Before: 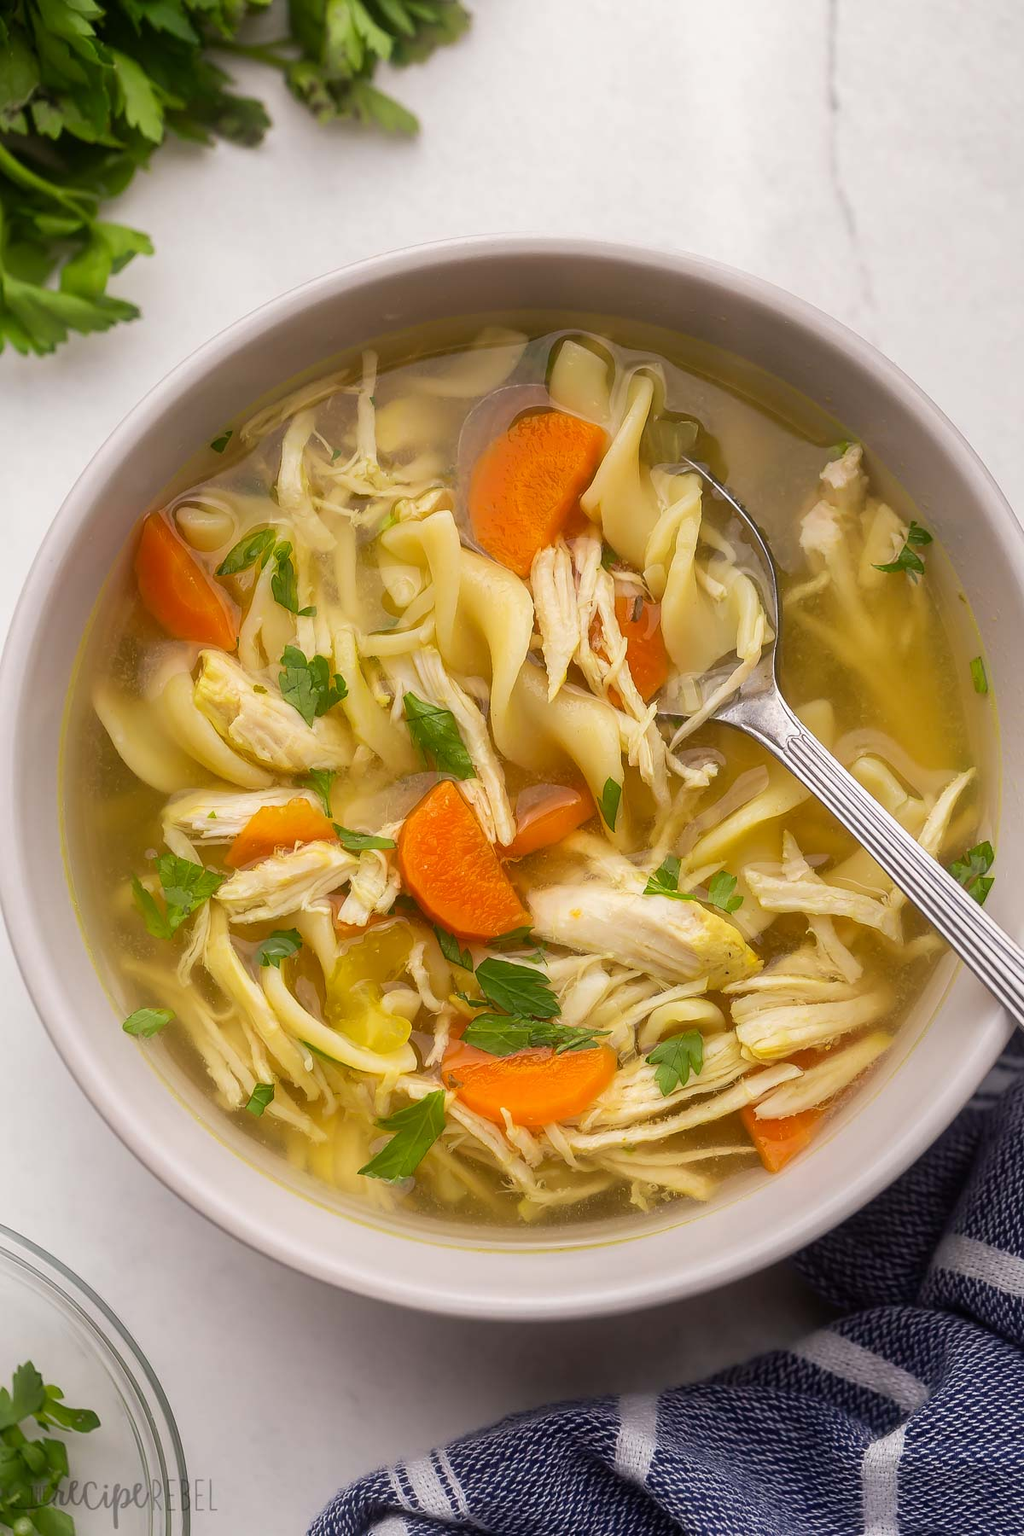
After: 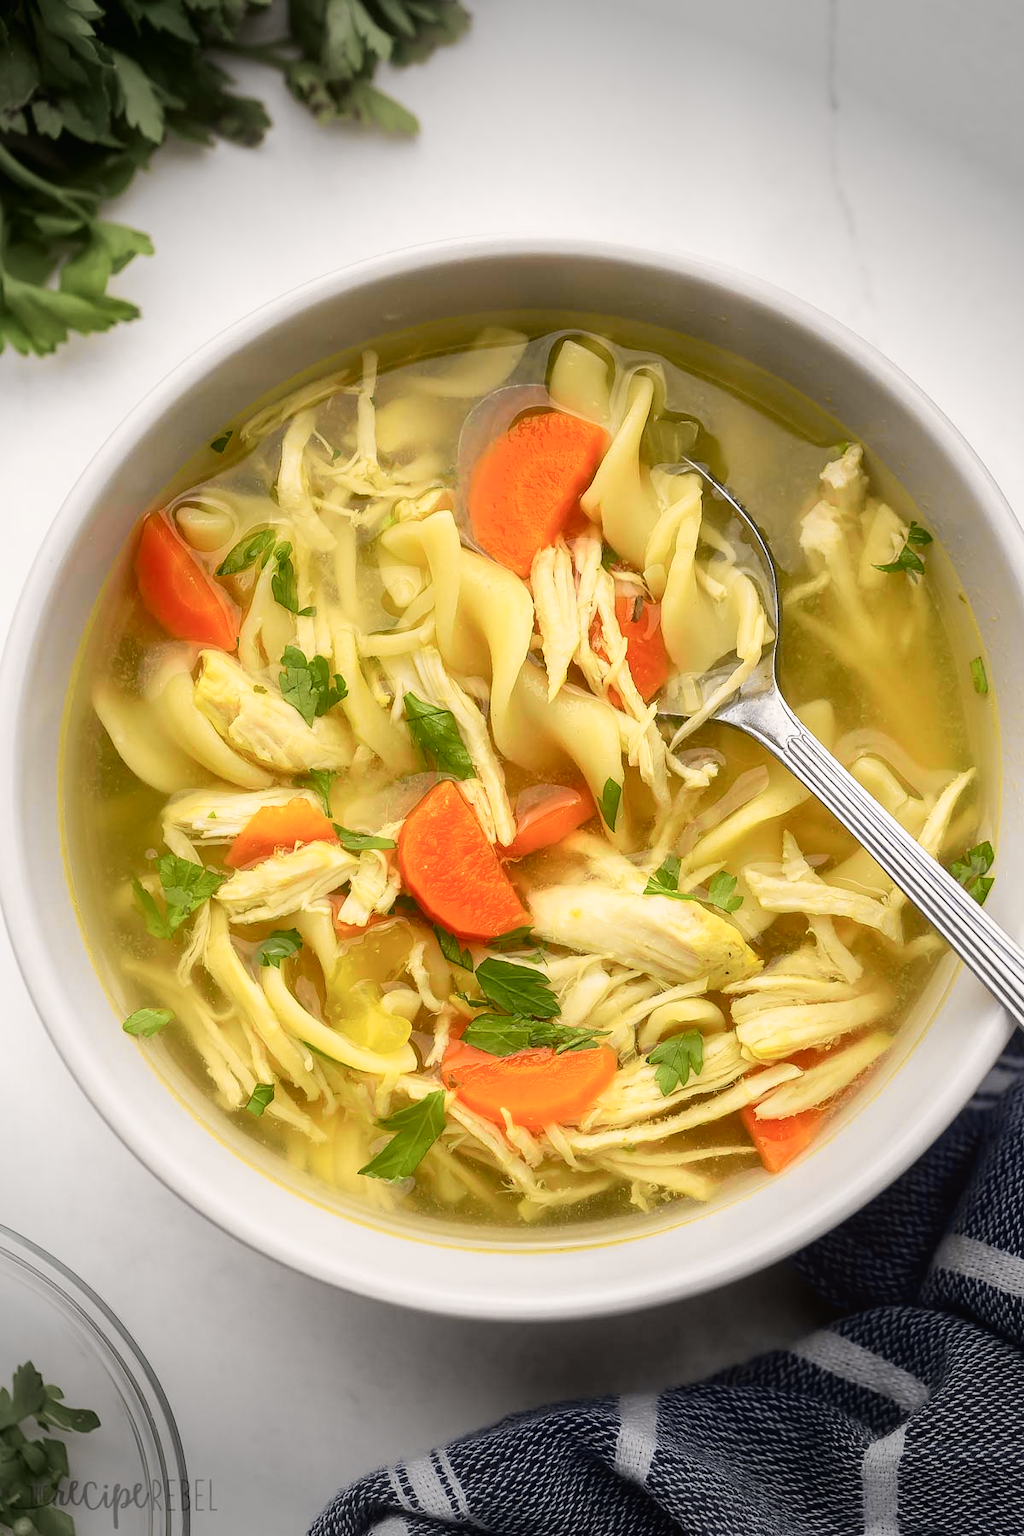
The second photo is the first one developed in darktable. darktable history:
tone curve: curves: ch0 [(0, 0.024) (0.049, 0.038) (0.176, 0.162) (0.311, 0.337) (0.416, 0.471) (0.565, 0.658) (0.817, 0.911) (1, 1)]; ch1 [(0, 0) (0.339, 0.358) (0.445, 0.439) (0.476, 0.47) (0.504, 0.504) (0.53, 0.511) (0.557, 0.558) (0.627, 0.664) (0.728, 0.786) (1, 1)]; ch2 [(0, 0) (0.327, 0.324) (0.417, 0.44) (0.46, 0.453) (0.502, 0.504) (0.526, 0.52) (0.549, 0.561) (0.619, 0.657) (0.76, 0.765) (1, 1)], color space Lab, independent channels, preserve colors none
vignetting: fall-off start 90.3%, fall-off radius 38.4%, brightness -0.521, saturation -0.505, width/height ratio 1.213, shape 1.29
